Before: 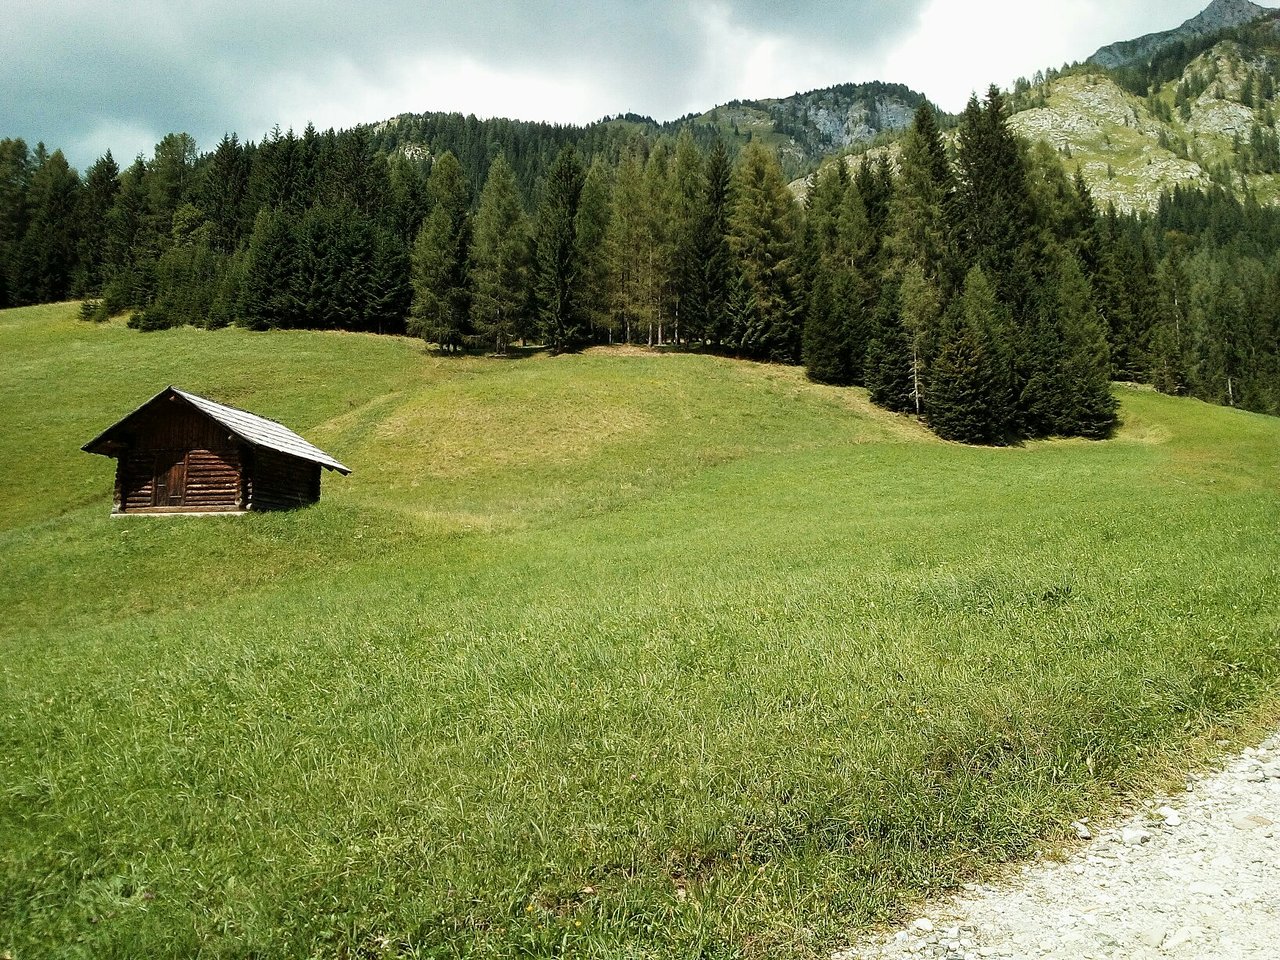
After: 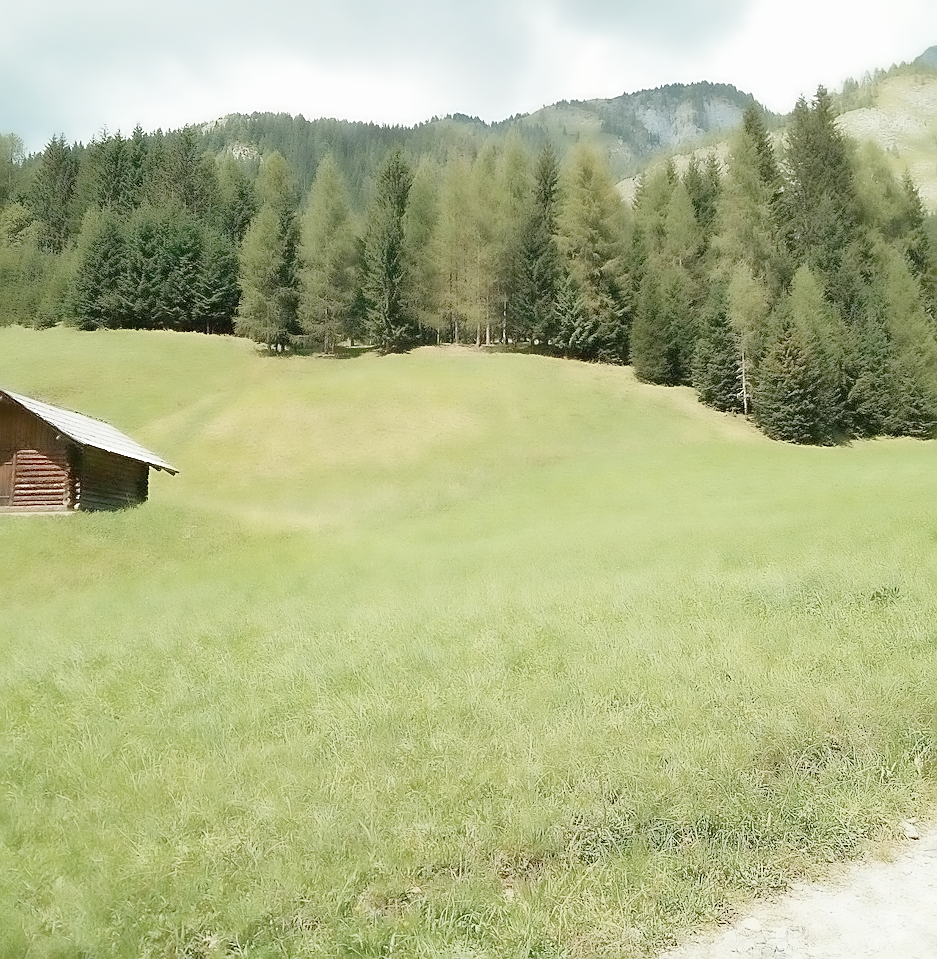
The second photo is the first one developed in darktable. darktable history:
sharpen: on, module defaults
astrophoto denoise: patch size 0, strength 76%, luma 80%
crop: left 13.443%, right 13.31%
